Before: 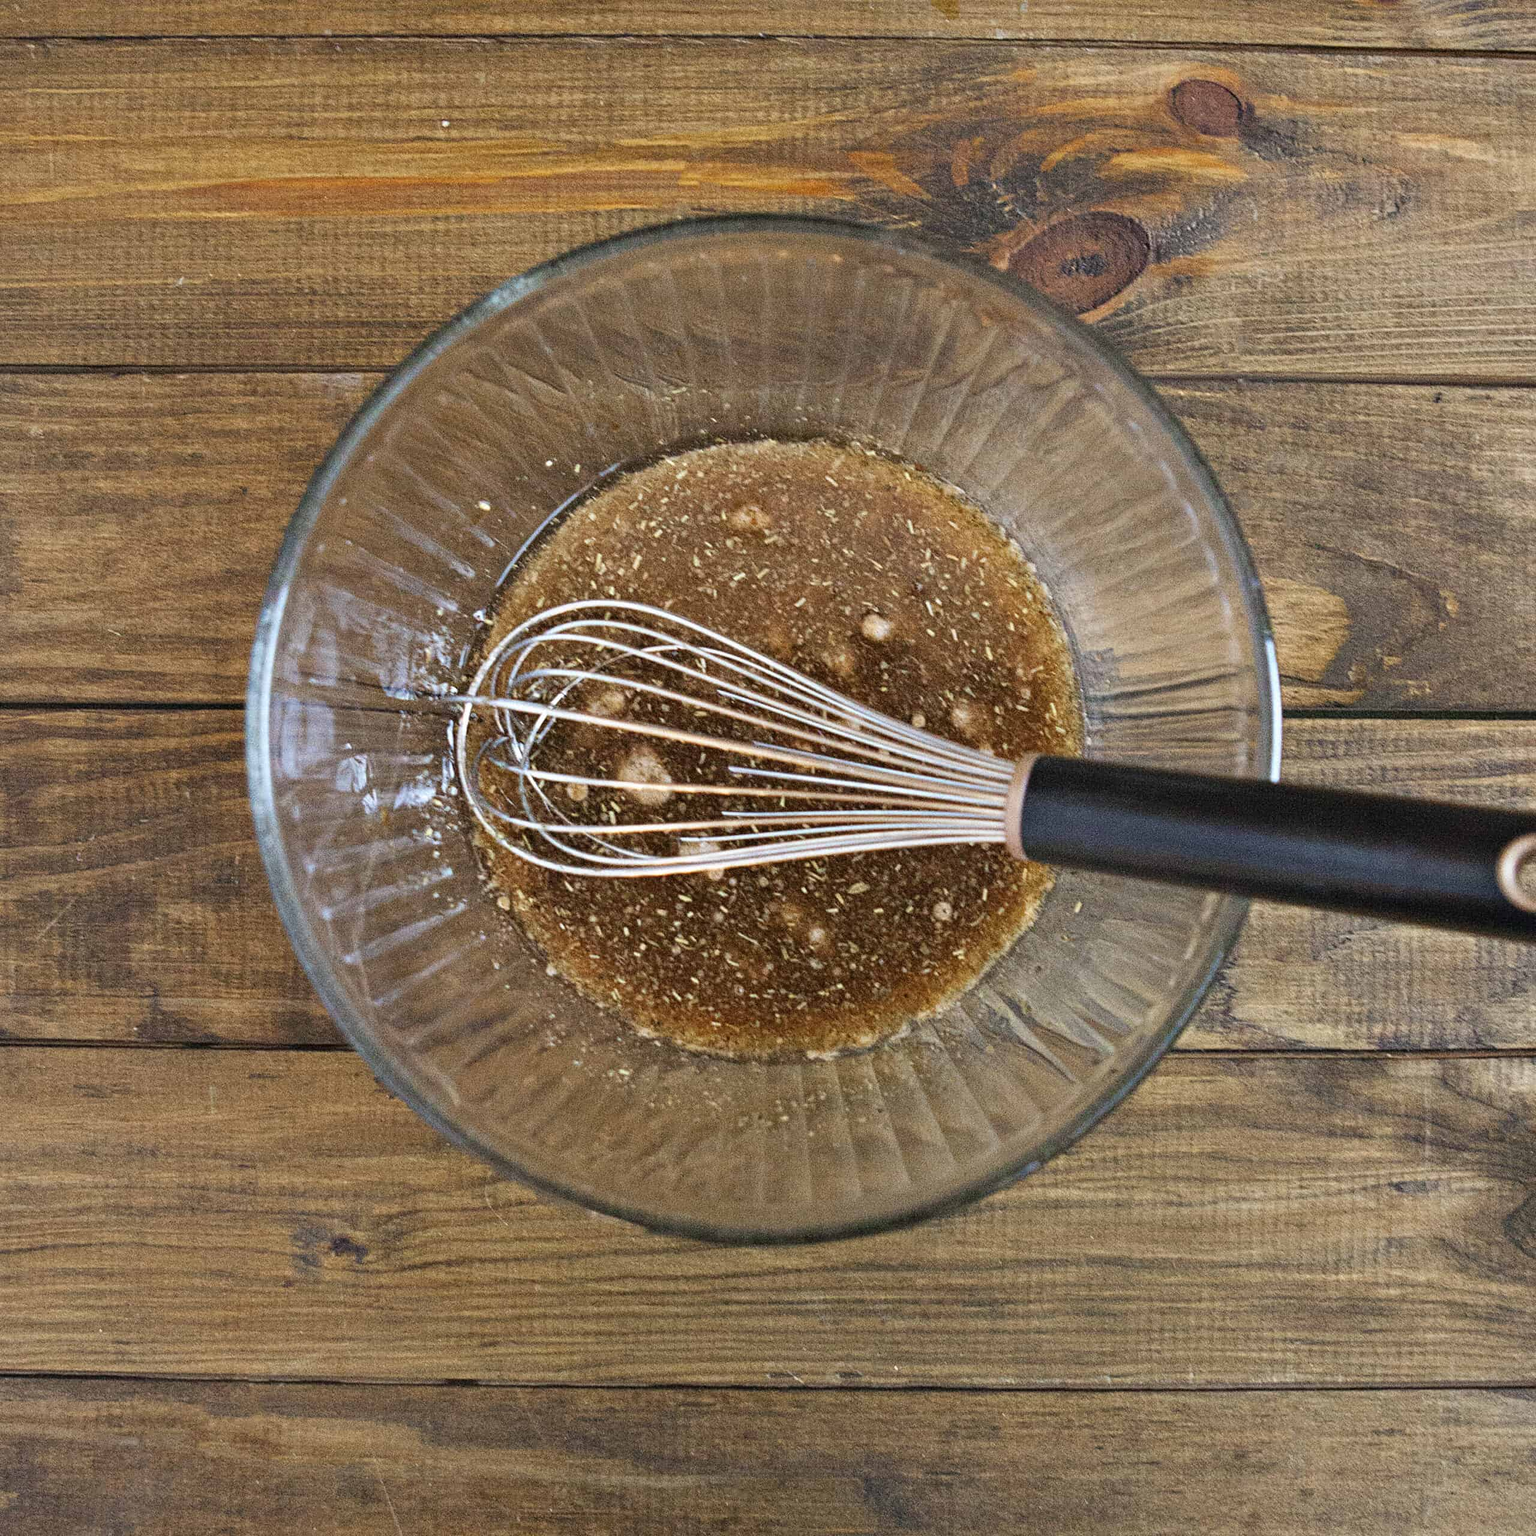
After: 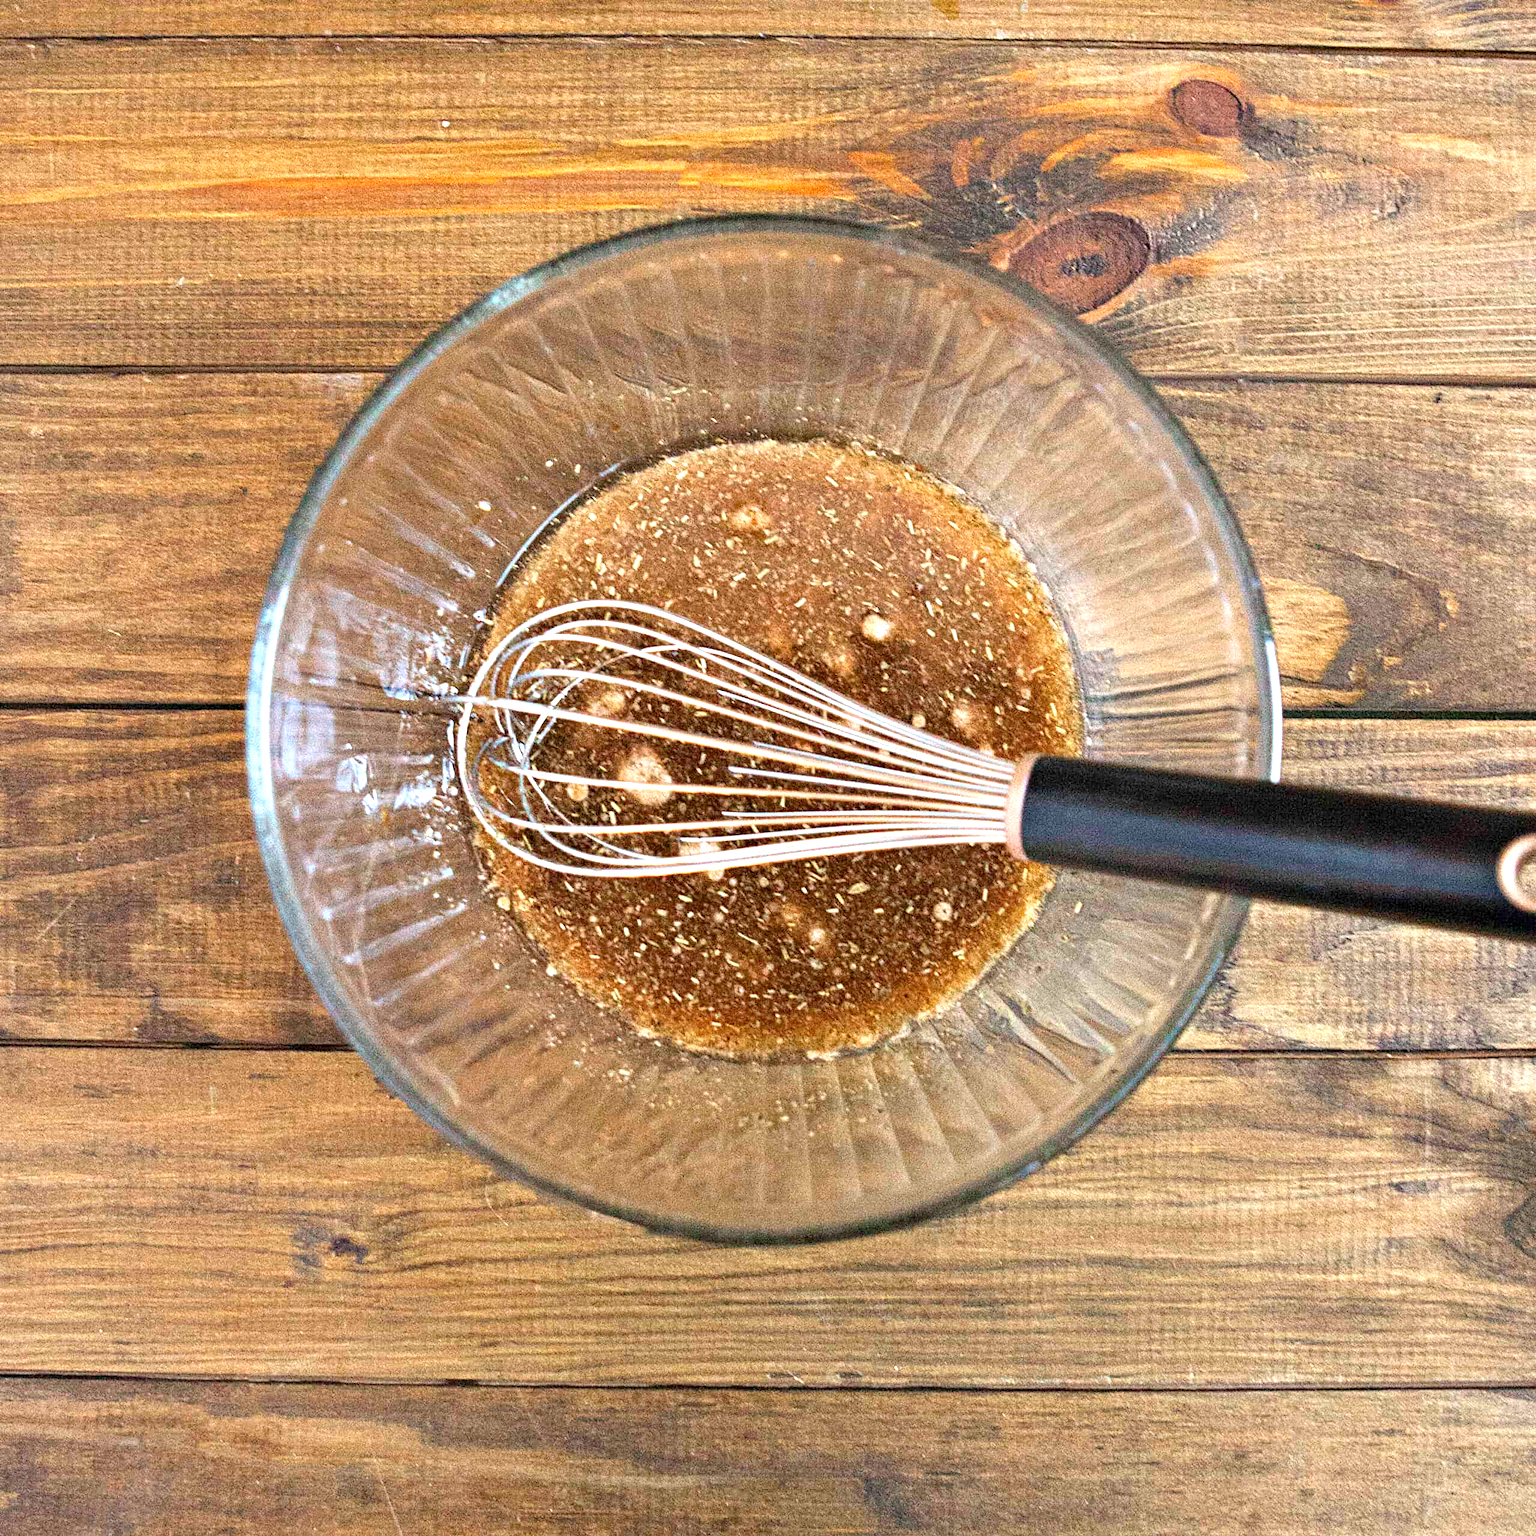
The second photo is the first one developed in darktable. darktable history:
exposure: black level correction 0.001, exposure 0.955 EV, compensate exposure bias true, compensate highlight preservation false
tone equalizer: on, module defaults
color balance: mode lift, gamma, gain (sRGB), lift [0.97, 1, 1, 1], gamma [1.03, 1, 1, 1]
